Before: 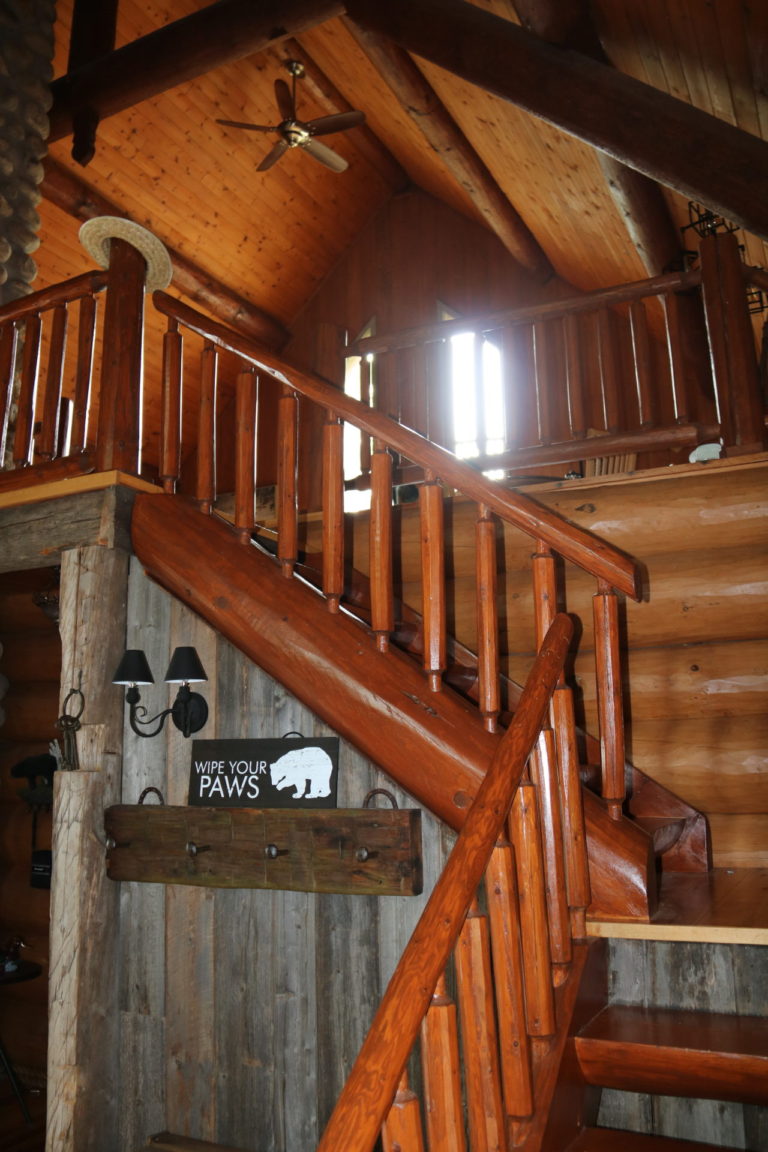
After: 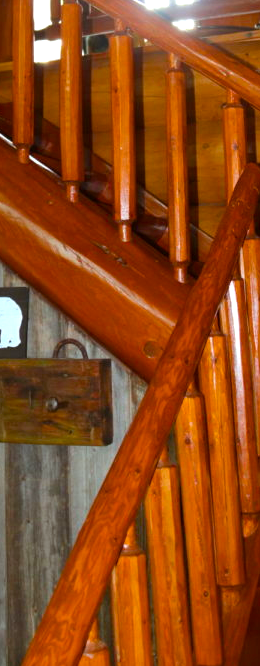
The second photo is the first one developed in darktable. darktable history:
crop: left 40.431%, top 39.068%, right 25.65%, bottom 3.035%
color balance rgb: shadows lift › chroma 2.026%, shadows lift › hue 52°, linear chroma grading › global chroma 14.599%, perceptual saturation grading › global saturation 25.258%, perceptual brilliance grading › highlights 8.469%, perceptual brilliance grading › mid-tones 3.774%, perceptual brilliance grading › shadows 2.362%, global vibrance 20%
color correction: highlights a* -2.84, highlights b* -2.52, shadows a* 2.18, shadows b* 2.8
